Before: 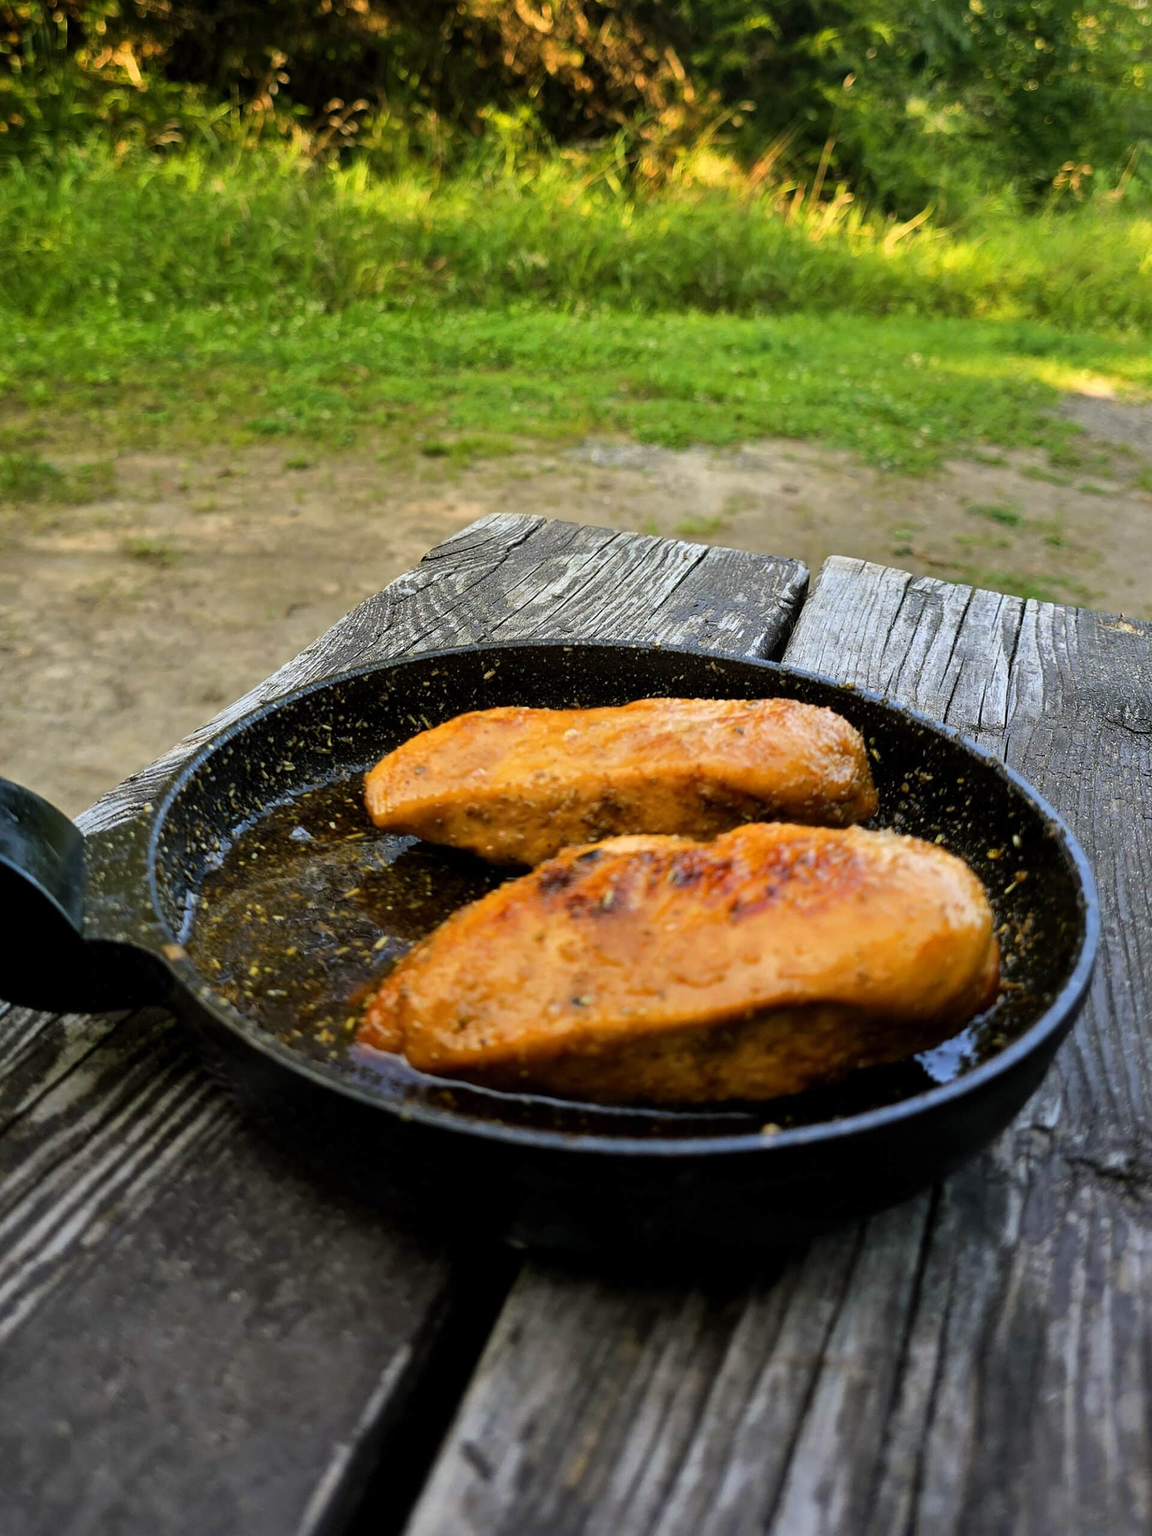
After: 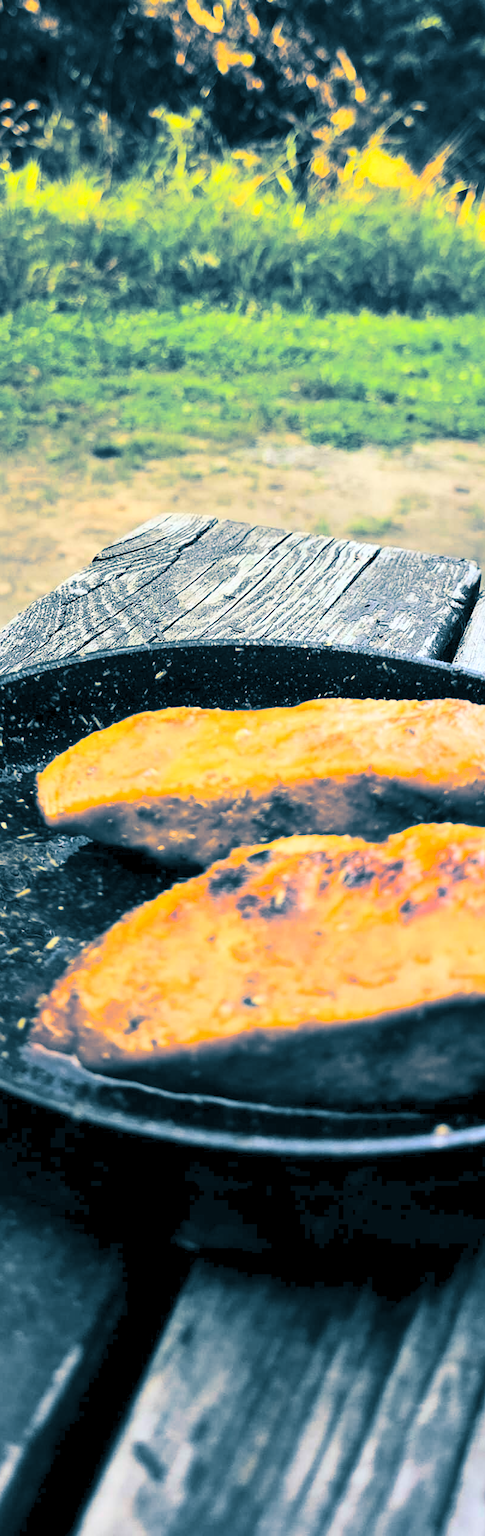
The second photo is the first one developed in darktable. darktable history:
split-toning: shadows › hue 212.4°, balance -70
shadows and highlights: shadows 29.32, highlights -29.32, low approximation 0.01, soften with gaussian
crop: left 28.583%, right 29.231%
contrast brightness saturation: contrast 0.39, brightness 0.53
